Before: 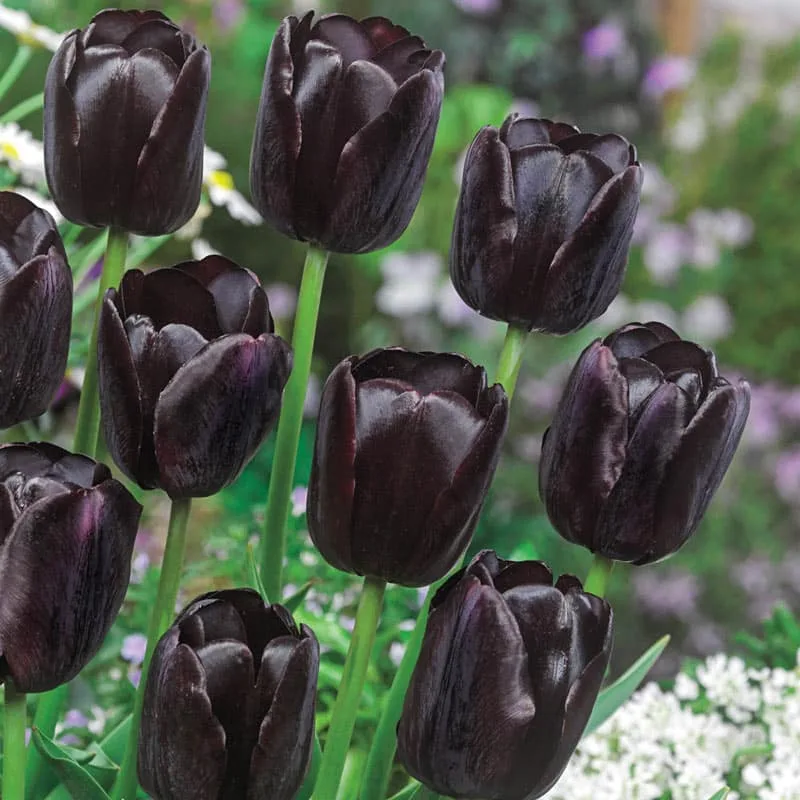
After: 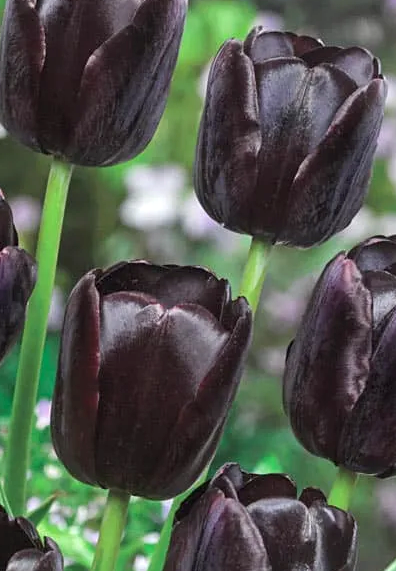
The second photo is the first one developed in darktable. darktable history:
crop: left 32.075%, top 10.976%, right 18.355%, bottom 17.596%
exposure: black level correction 0.001, exposure 0.5 EV, compensate exposure bias true, compensate highlight preservation false
